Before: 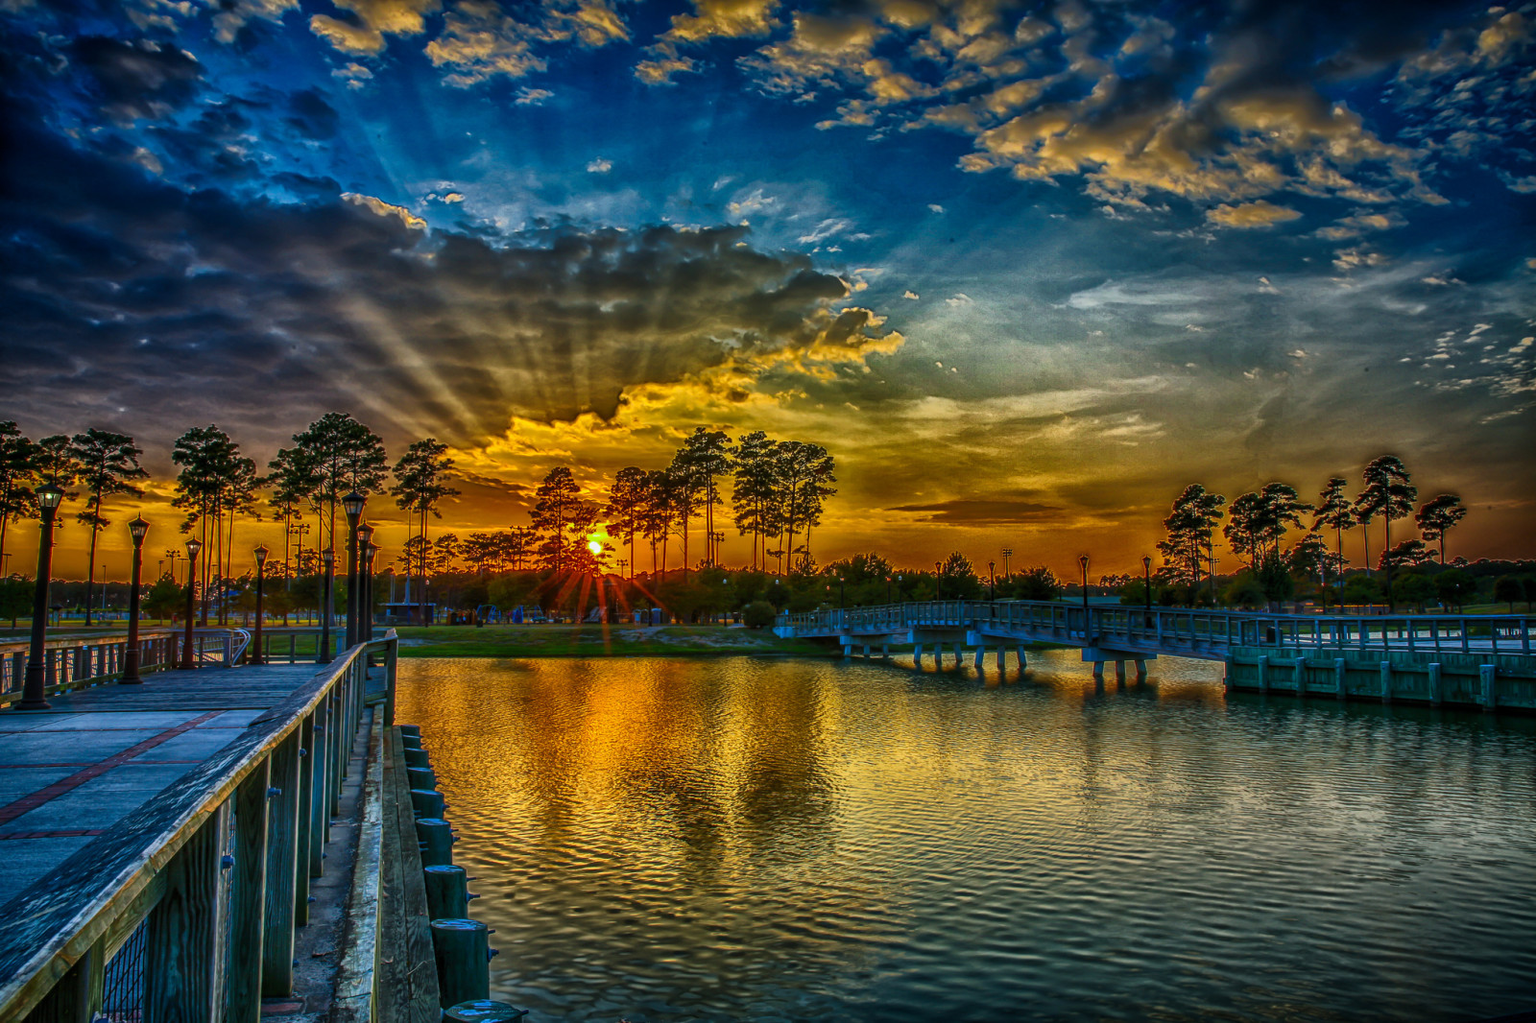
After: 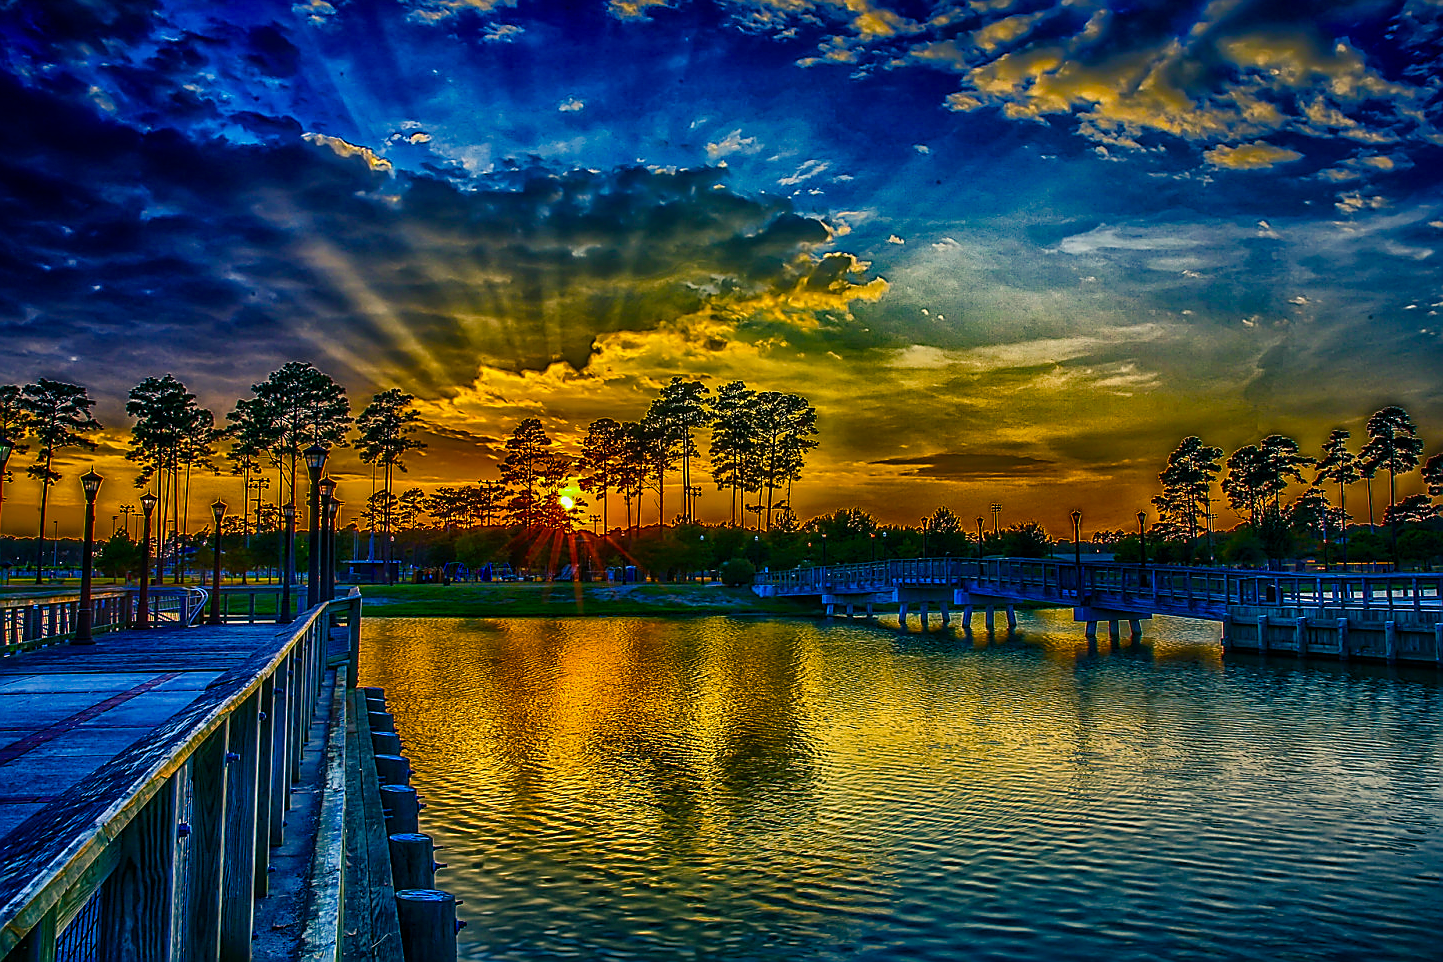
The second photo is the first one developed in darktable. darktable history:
sharpen: radius 1.365, amount 1.255, threshold 0.746
crop: left 3.322%, top 6.393%, right 6.47%, bottom 3.305%
color balance rgb: shadows lift › luminance -40.721%, shadows lift › chroma 13.84%, shadows lift › hue 259.19°, power › hue 308.39°, highlights gain › chroma 0.246%, highlights gain › hue 330.36°, perceptual saturation grading › global saturation 35.146%, perceptual saturation grading › highlights -24.897%, perceptual saturation grading › shadows 50.236%
